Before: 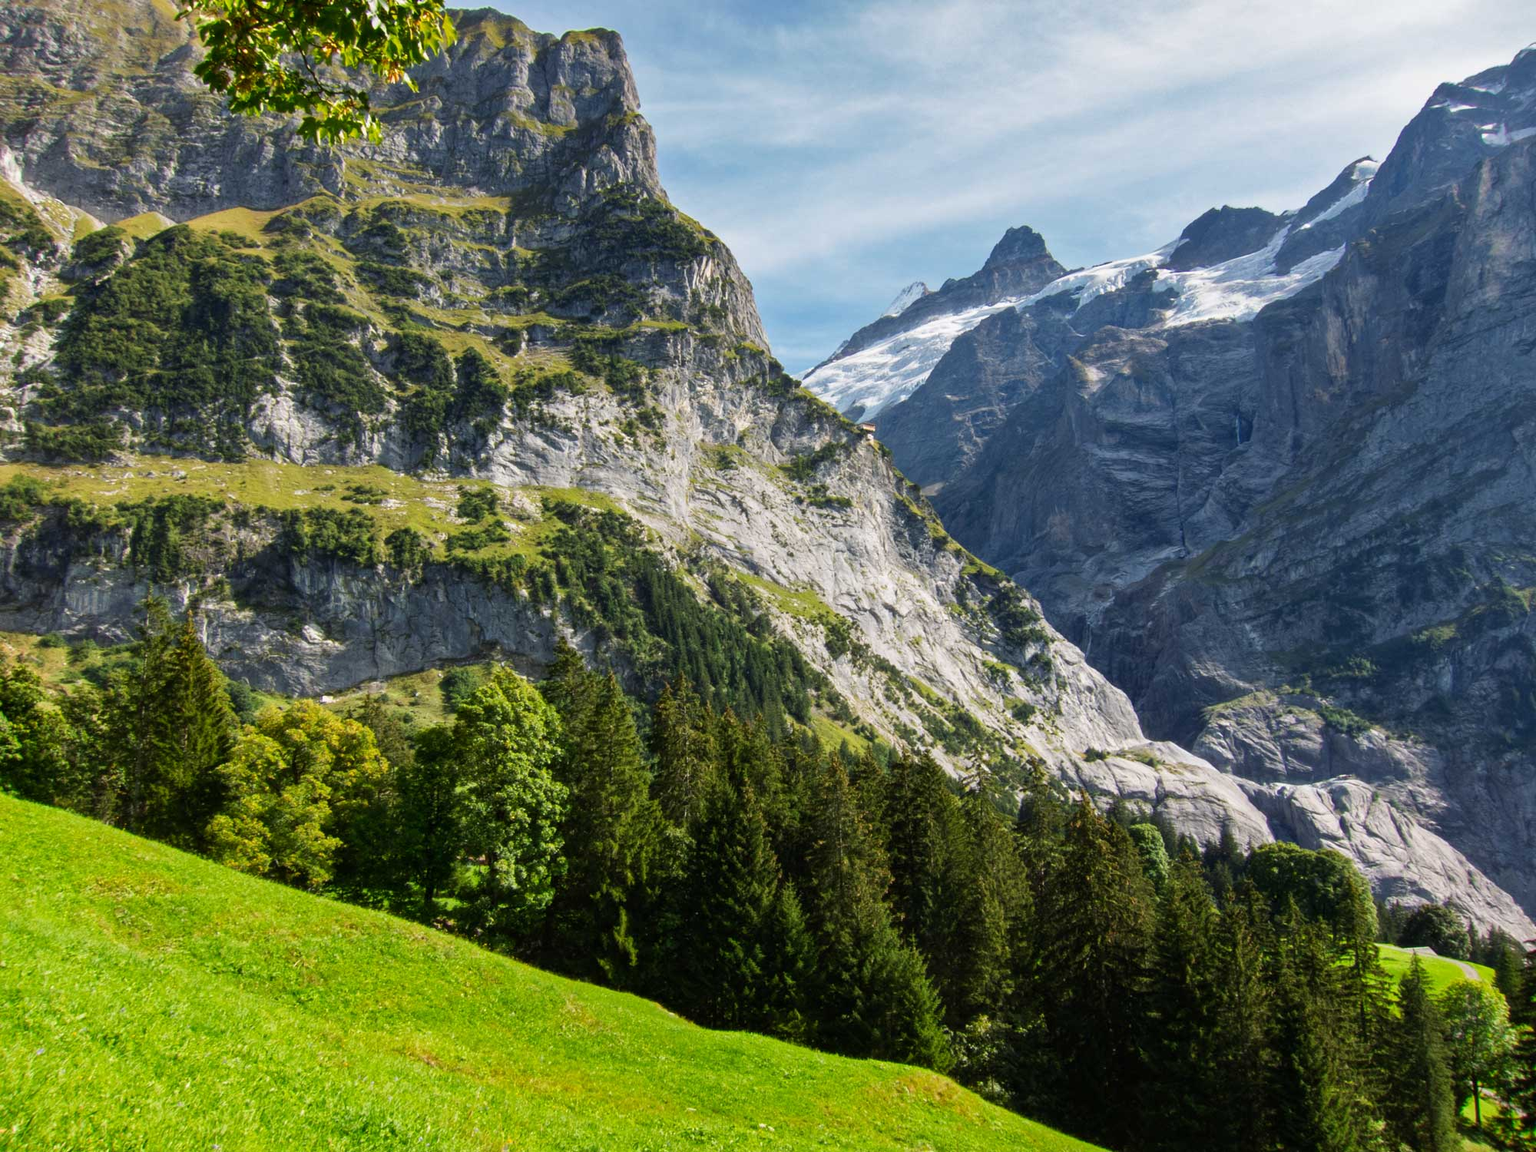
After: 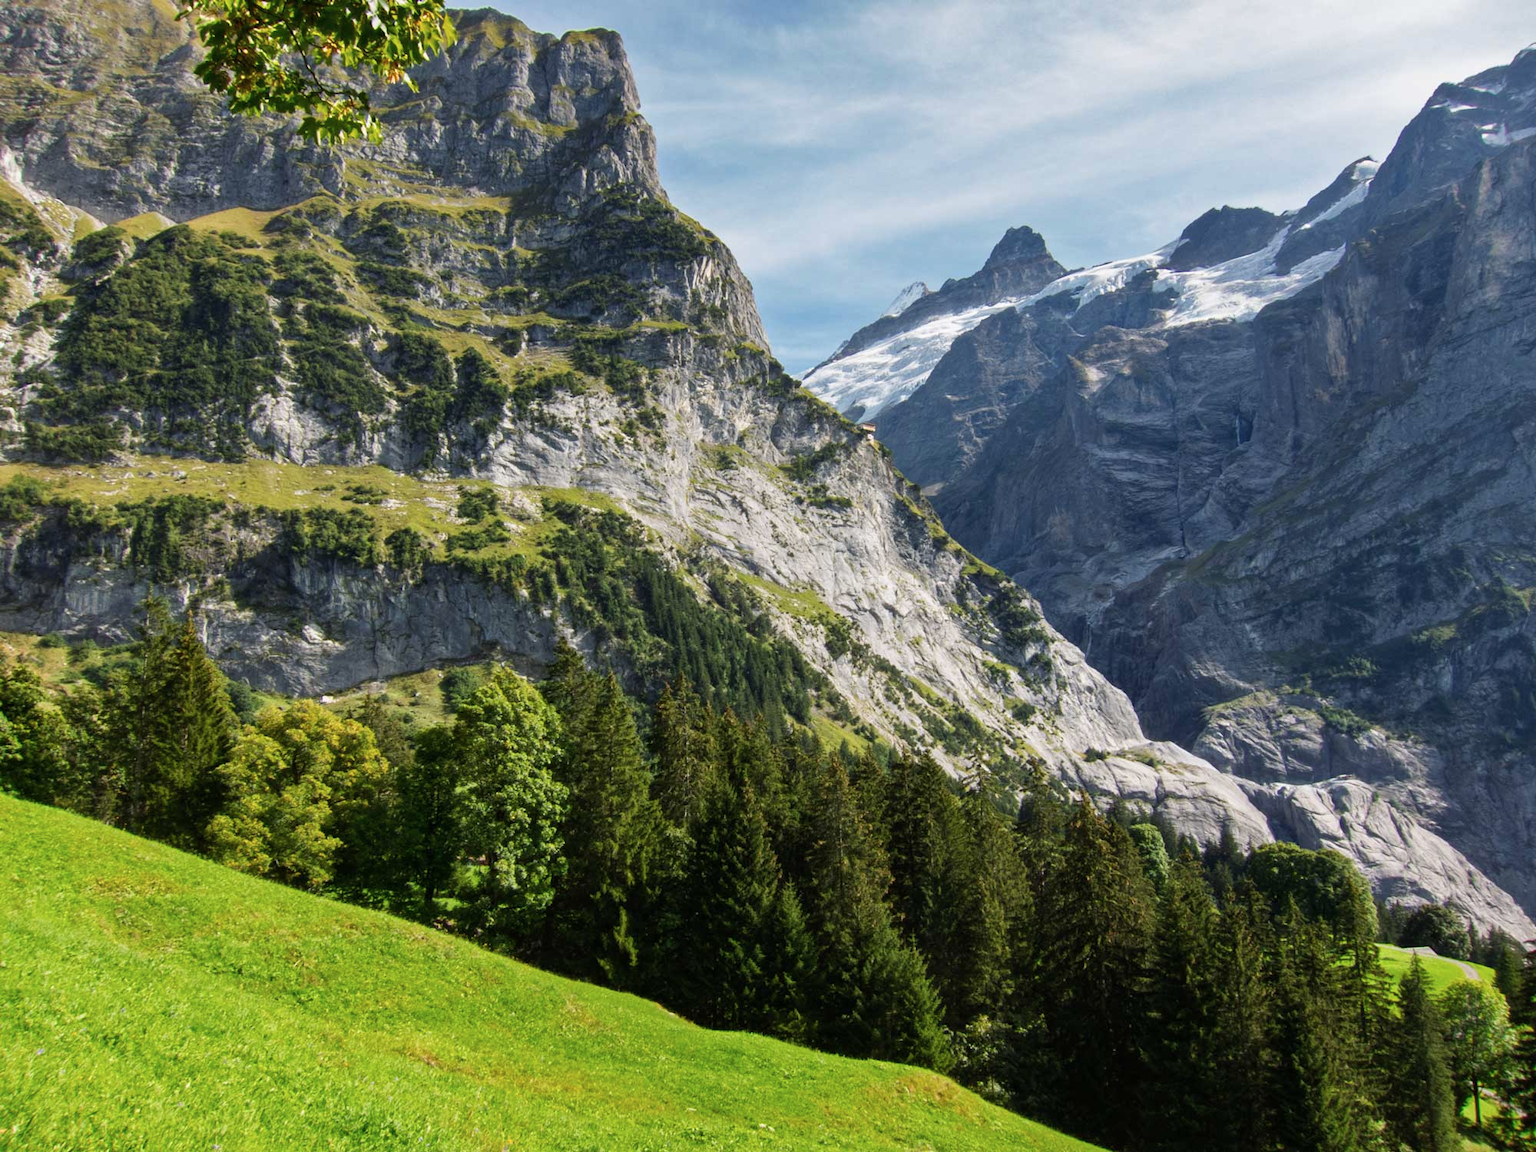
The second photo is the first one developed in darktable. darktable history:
contrast brightness saturation: saturation -0.088
